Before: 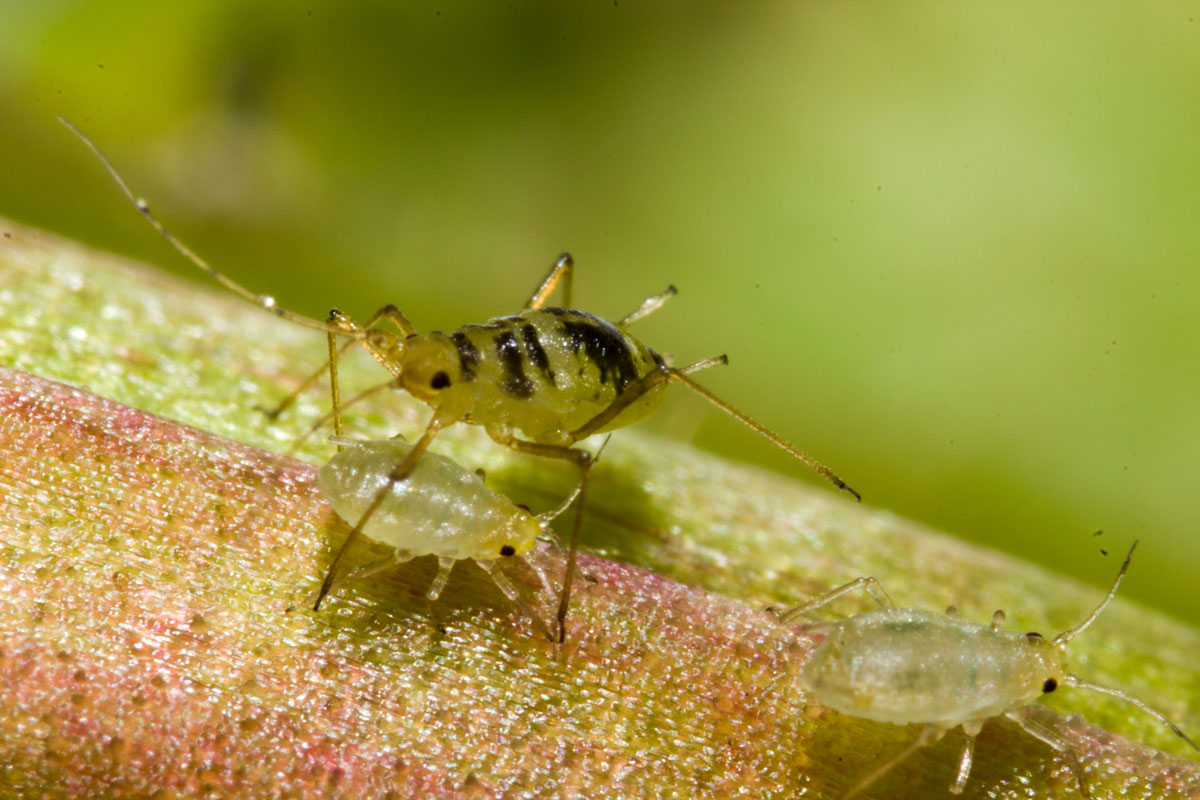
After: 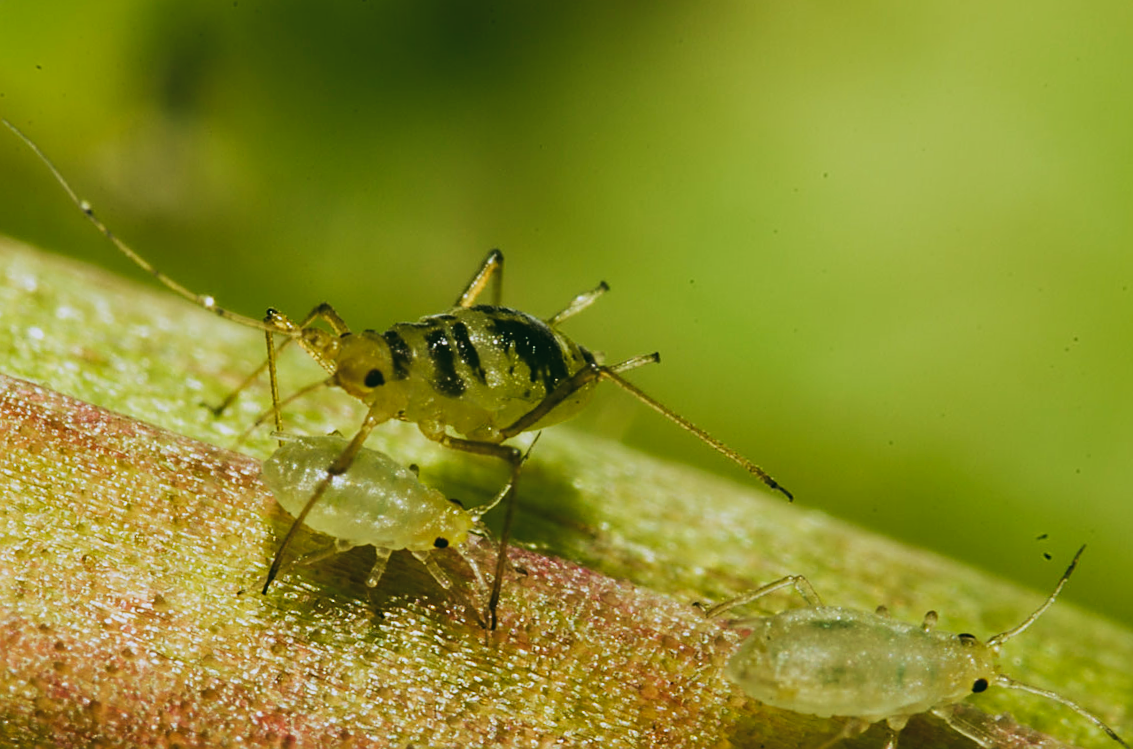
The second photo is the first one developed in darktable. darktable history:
rotate and perspective: rotation 0.062°, lens shift (vertical) 0.115, lens shift (horizontal) -0.133, crop left 0.047, crop right 0.94, crop top 0.061, crop bottom 0.94
exposure: black level correction -0.03, compensate highlight preservation false
sigmoid: contrast 1.81, skew -0.21, preserve hue 0%, red attenuation 0.1, red rotation 0.035, green attenuation 0.1, green rotation -0.017, blue attenuation 0.15, blue rotation -0.052, base primaries Rec2020
rgb curve: curves: ch0 [(0.123, 0.061) (0.995, 0.887)]; ch1 [(0.06, 0.116) (1, 0.906)]; ch2 [(0, 0) (0.824, 0.69) (1, 1)], mode RGB, independent channels, compensate middle gray true
sharpen: on, module defaults
contrast brightness saturation: saturation -0.04
